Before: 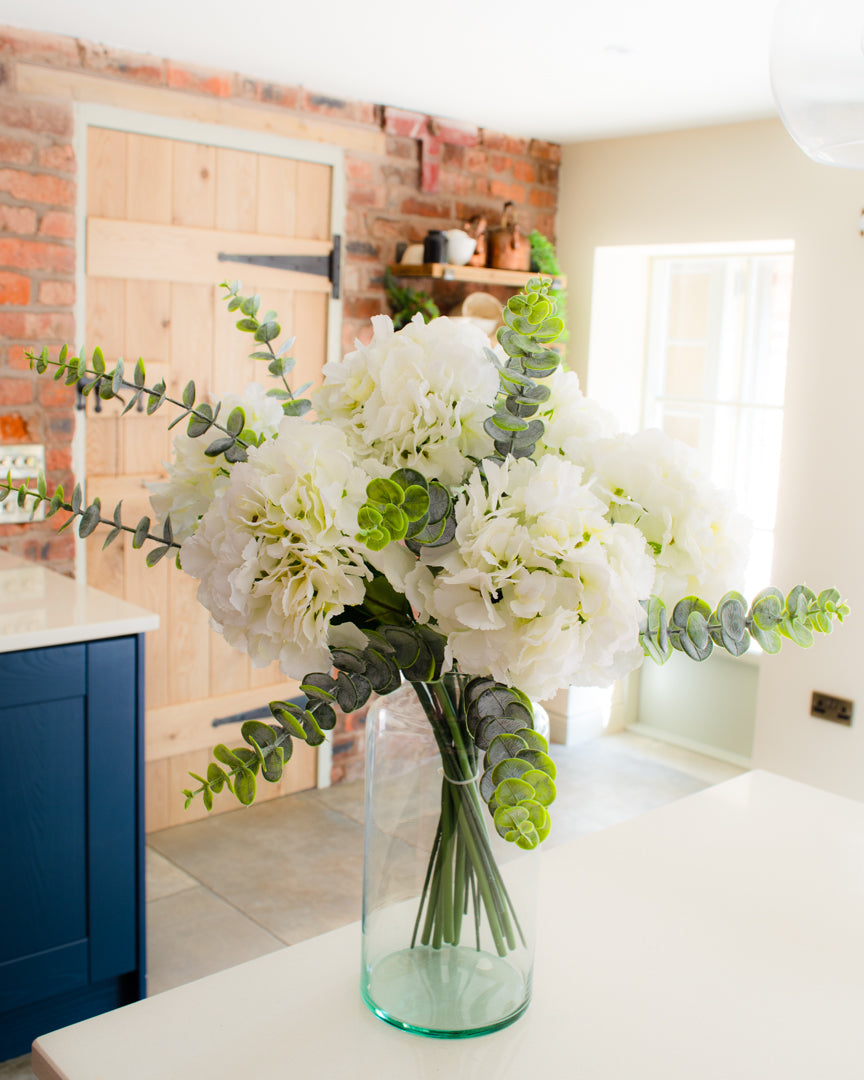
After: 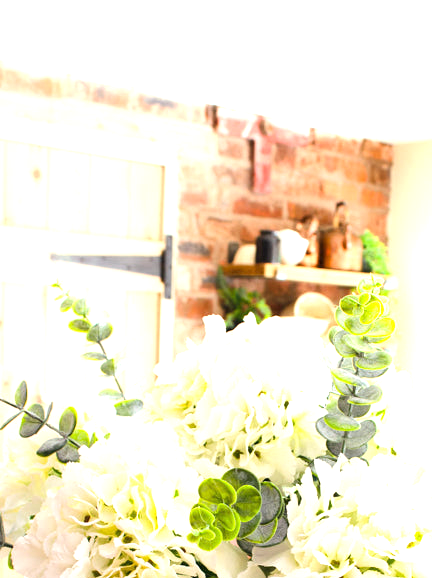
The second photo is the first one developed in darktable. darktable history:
exposure: exposure 1.15 EV, compensate highlight preservation false
crop: left 19.556%, right 30.401%, bottom 46.458%
